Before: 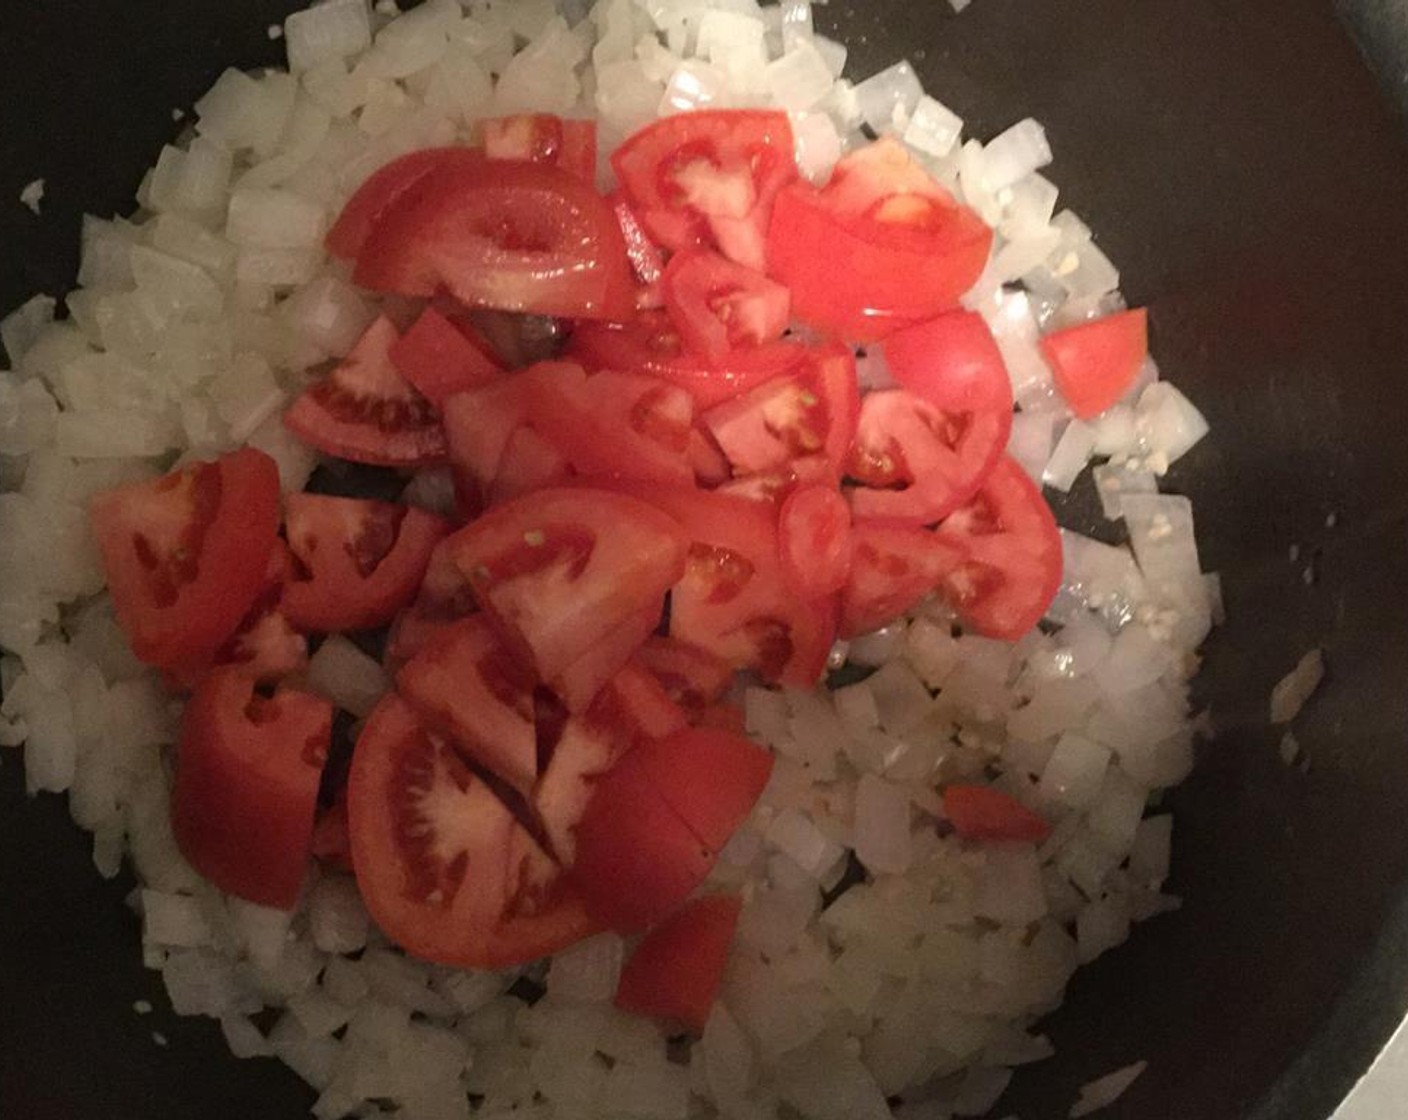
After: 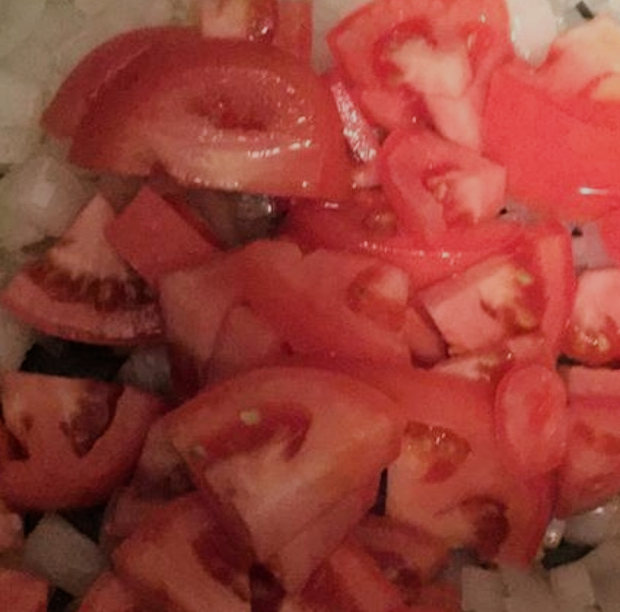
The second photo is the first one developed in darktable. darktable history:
crop: left 20.178%, top 10.889%, right 35.733%, bottom 34.423%
filmic rgb: black relative exposure -16 EV, white relative exposure 6.85 EV, threshold 2.97 EV, hardness 4.7, enable highlight reconstruction true
